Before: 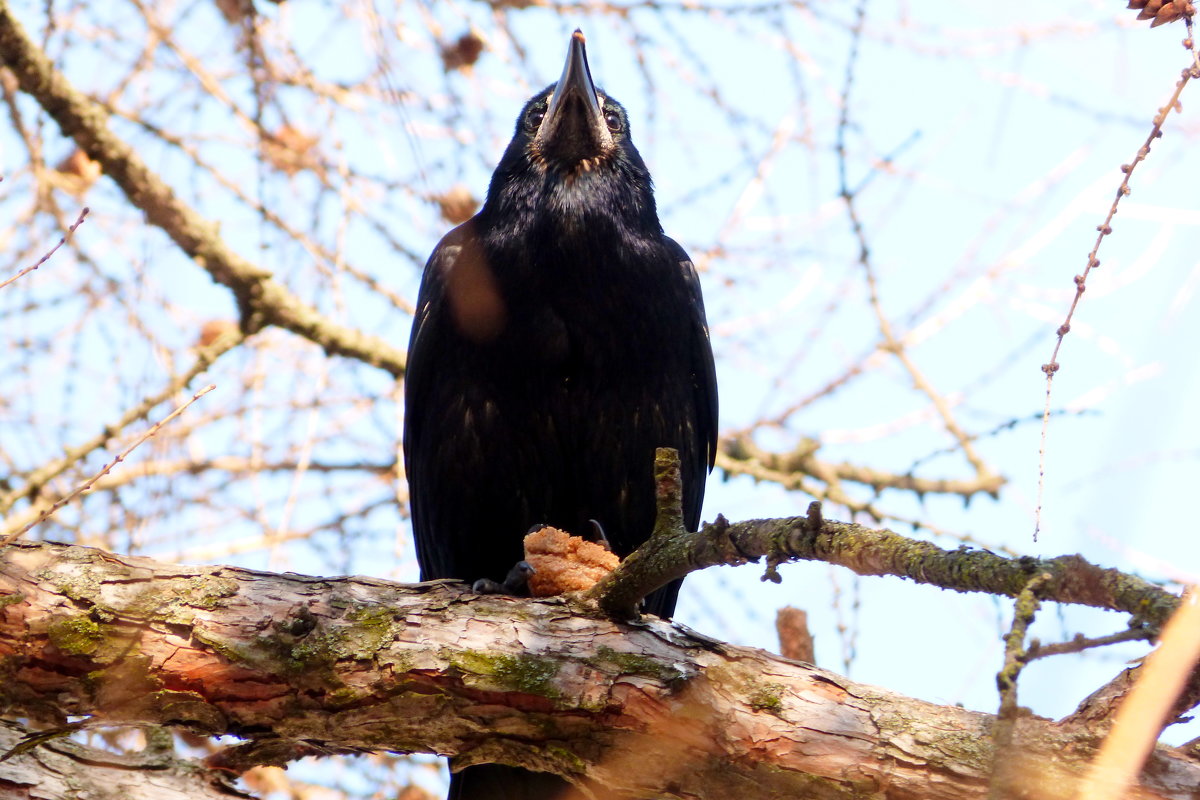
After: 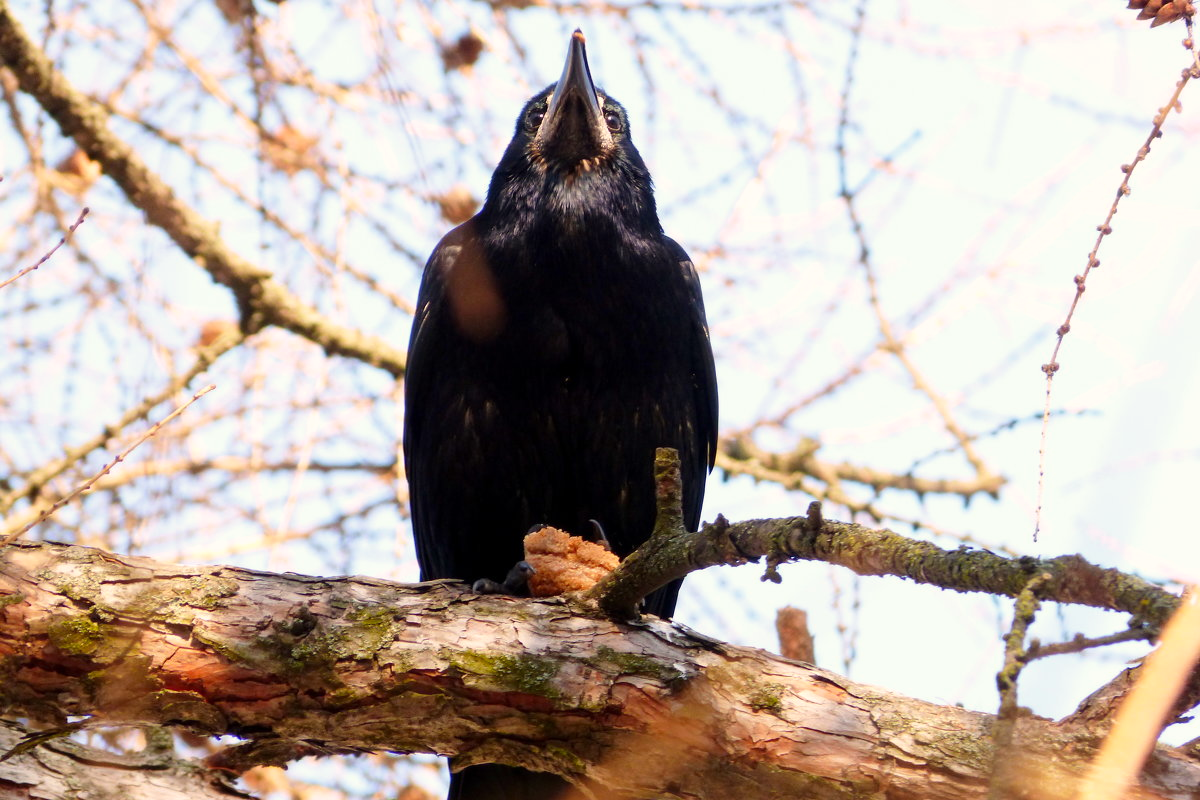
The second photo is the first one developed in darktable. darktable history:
color correction: highlights a* 3.56, highlights b* 5.12
